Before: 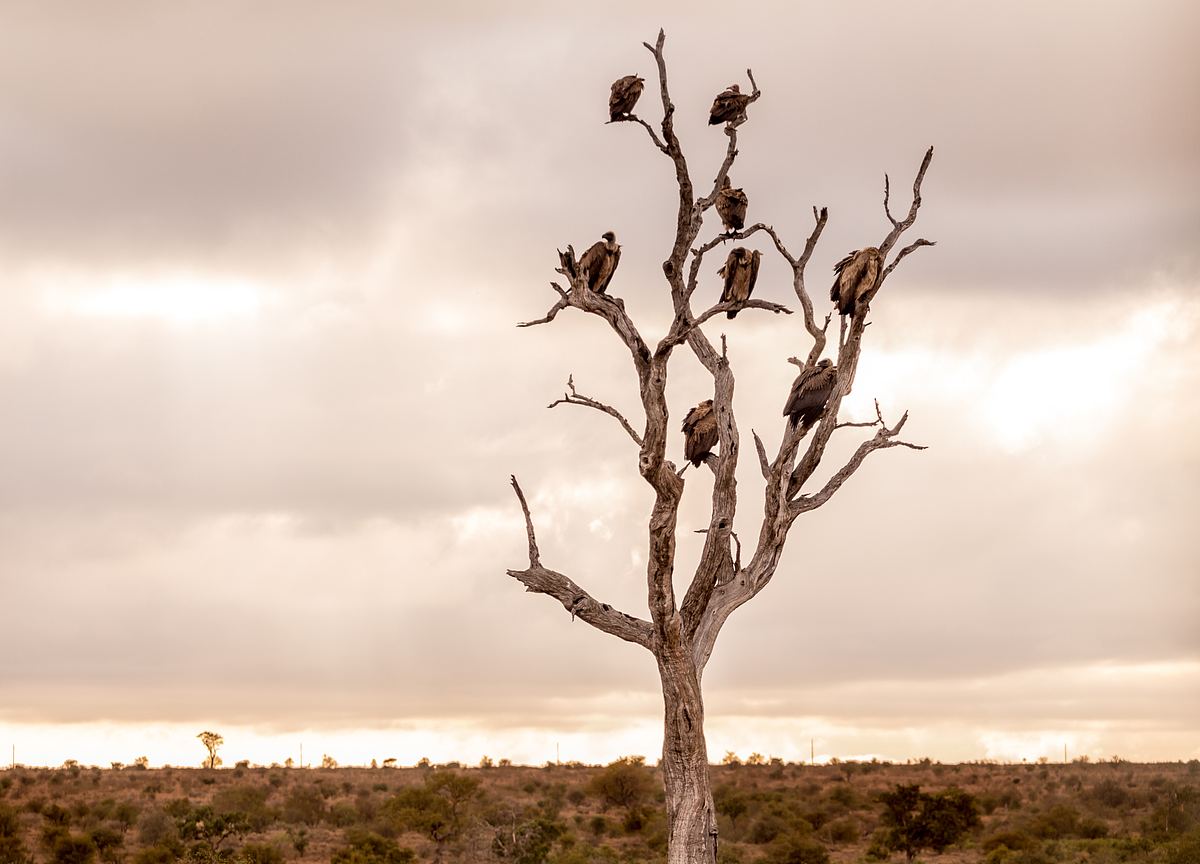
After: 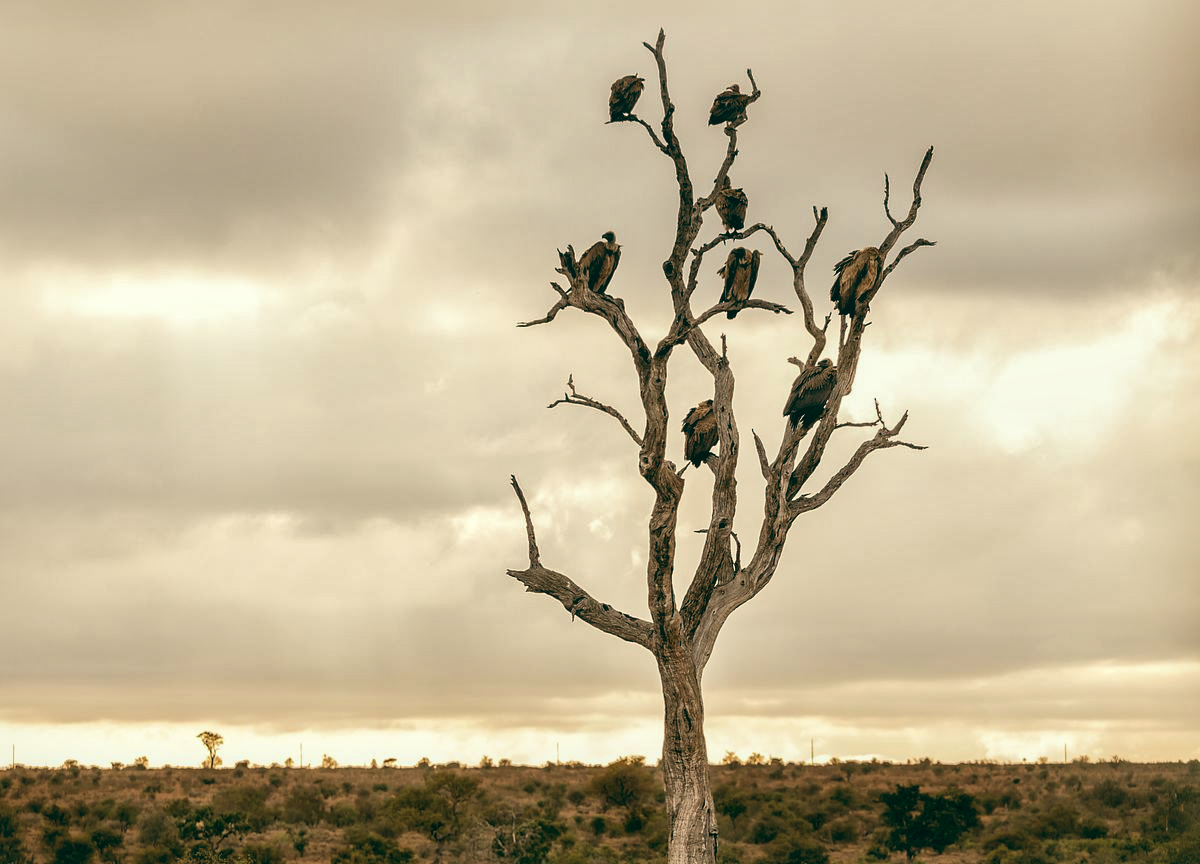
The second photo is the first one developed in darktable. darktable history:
local contrast: mode bilateral grid, contrast 20, coarseness 50, detail 161%, midtone range 0.2
color balance: lift [1.005, 0.99, 1.007, 1.01], gamma [1, 1.034, 1.032, 0.966], gain [0.873, 1.055, 1.067, 0.933]
